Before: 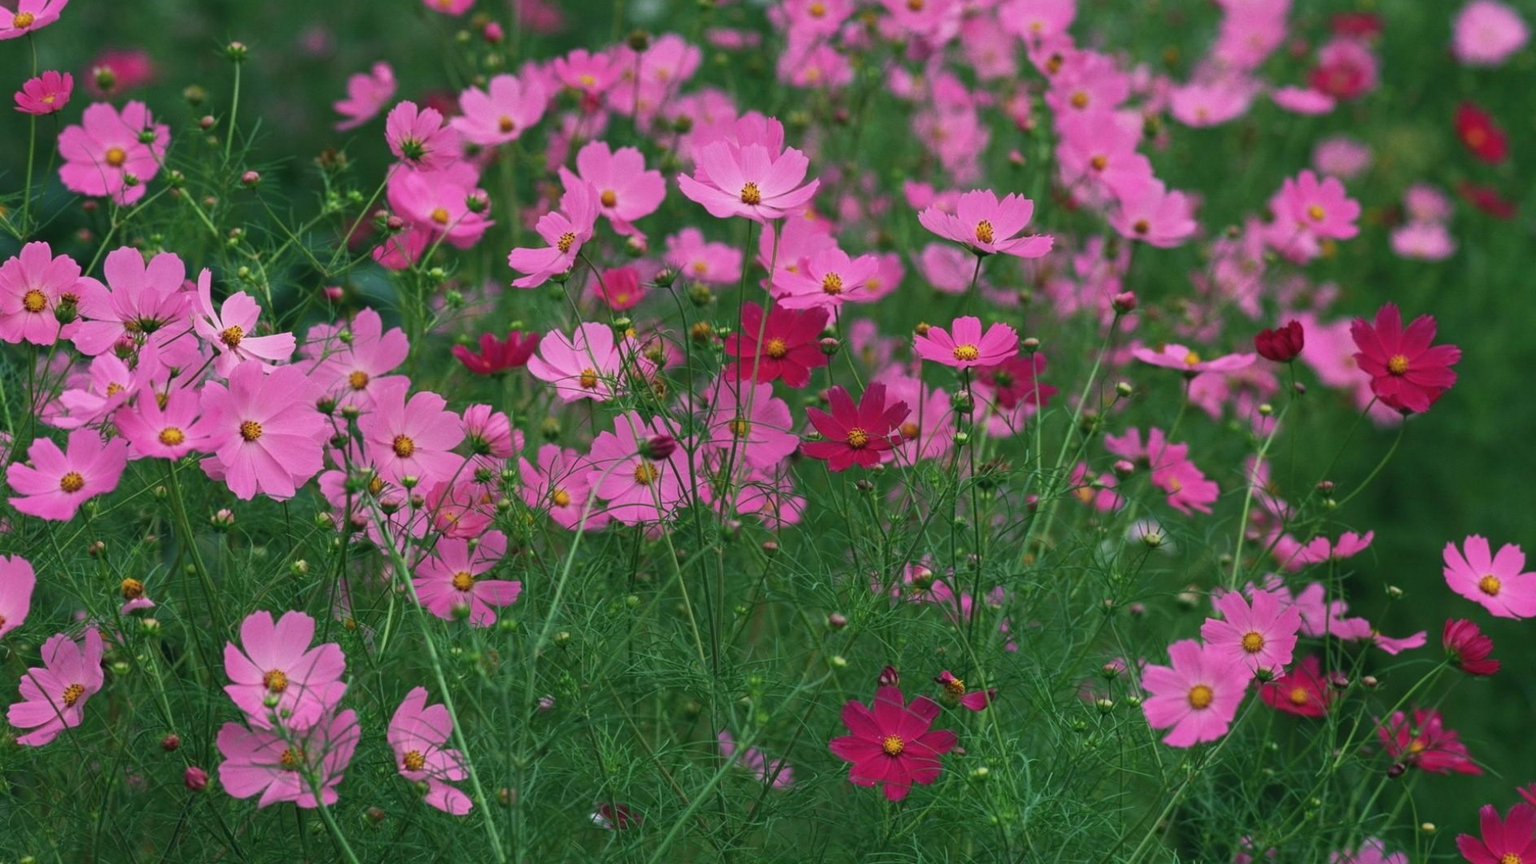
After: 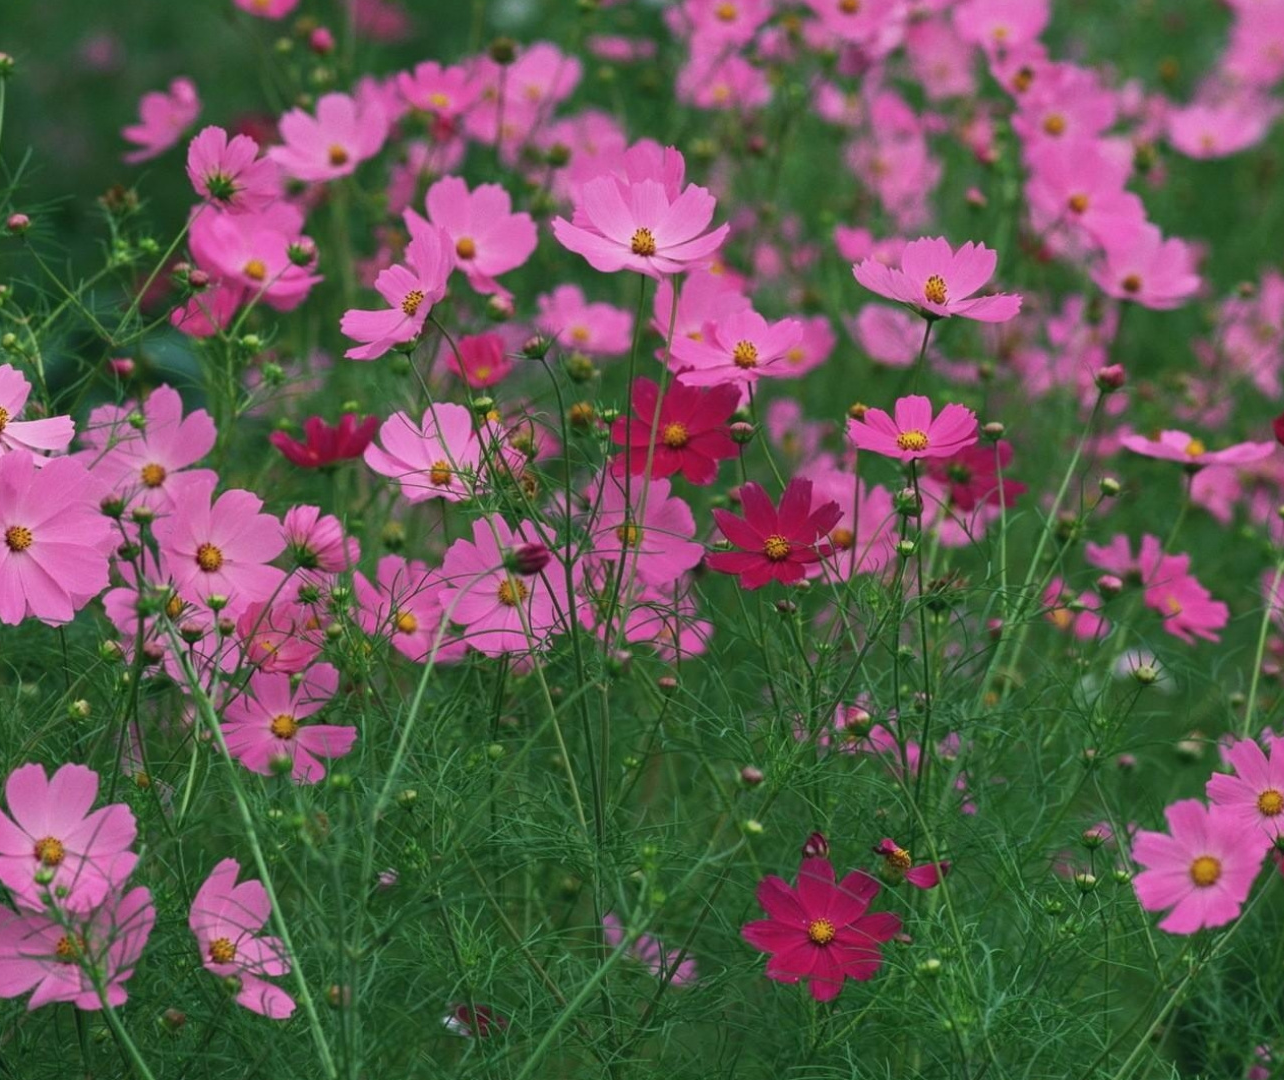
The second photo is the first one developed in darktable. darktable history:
crop: left 15.369%, right 17.724%
